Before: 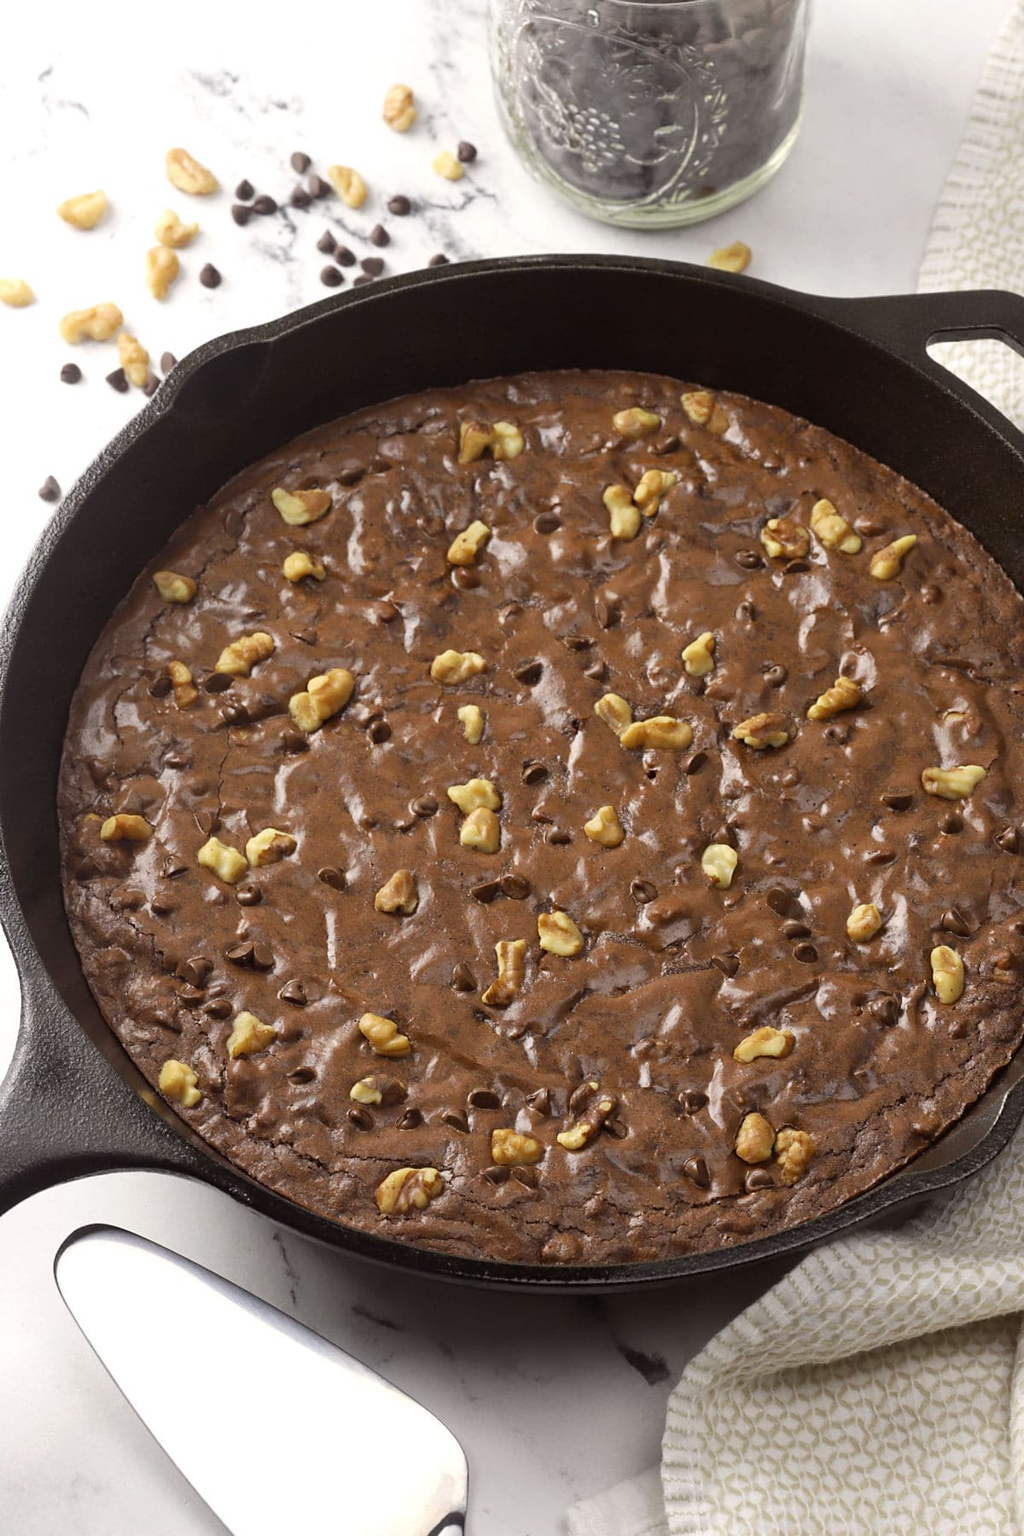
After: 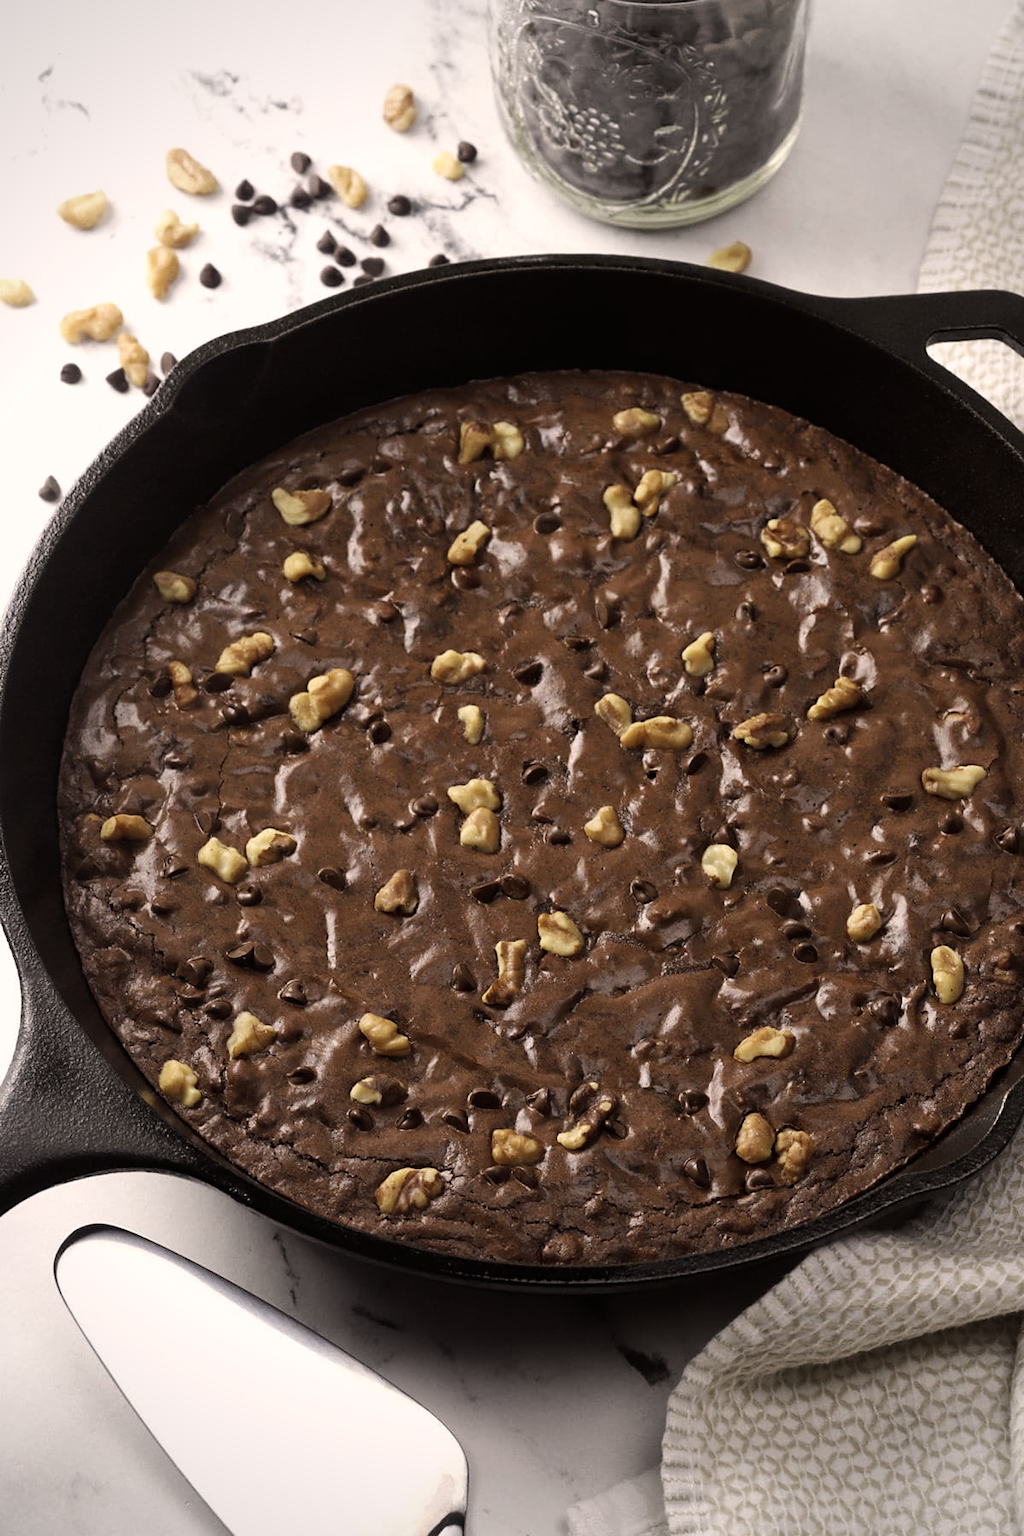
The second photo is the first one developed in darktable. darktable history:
color correction: highlights a* 5.57, highlights b* 5.18, saturation 0.665
tone curve: curves: ch0 [(0, 0) (0.153, 0.06) (1, 1)], preserve colors none
exposure: black level correction 0.001, compensate highlight preservation false
vignetting: fall-off radius 61.01%, unbound false
